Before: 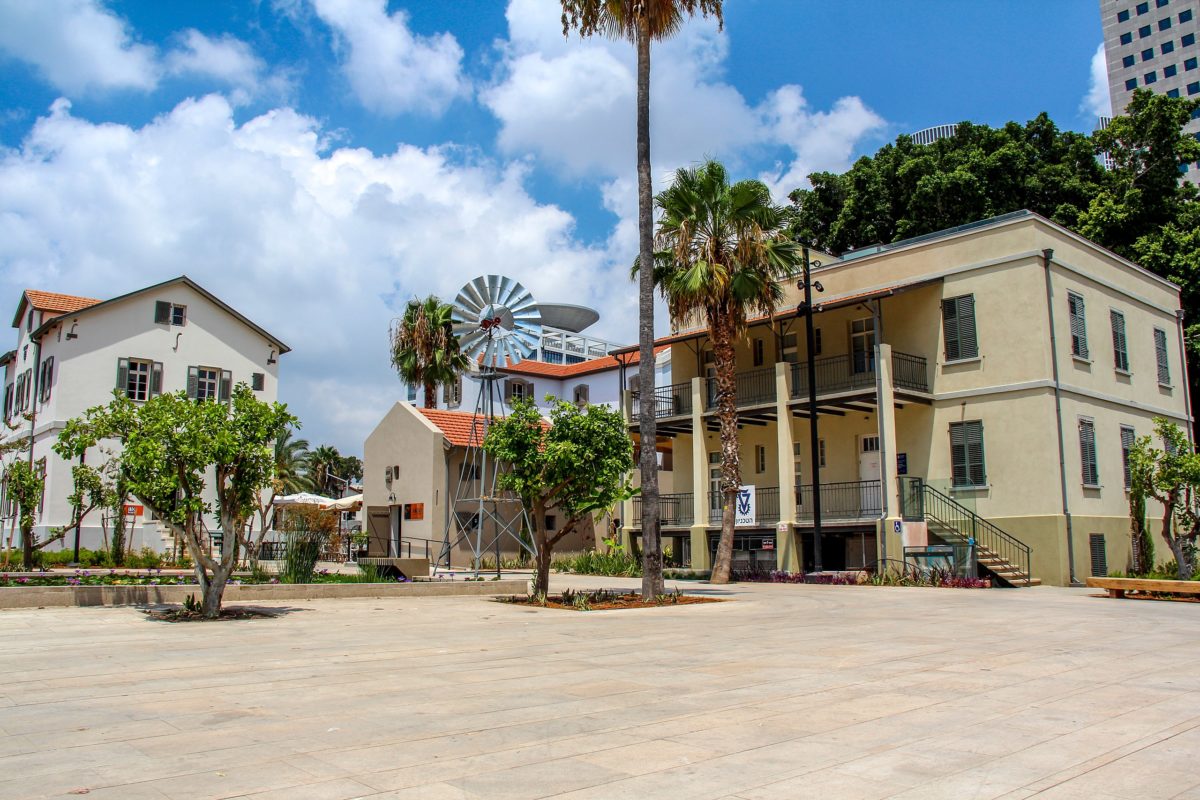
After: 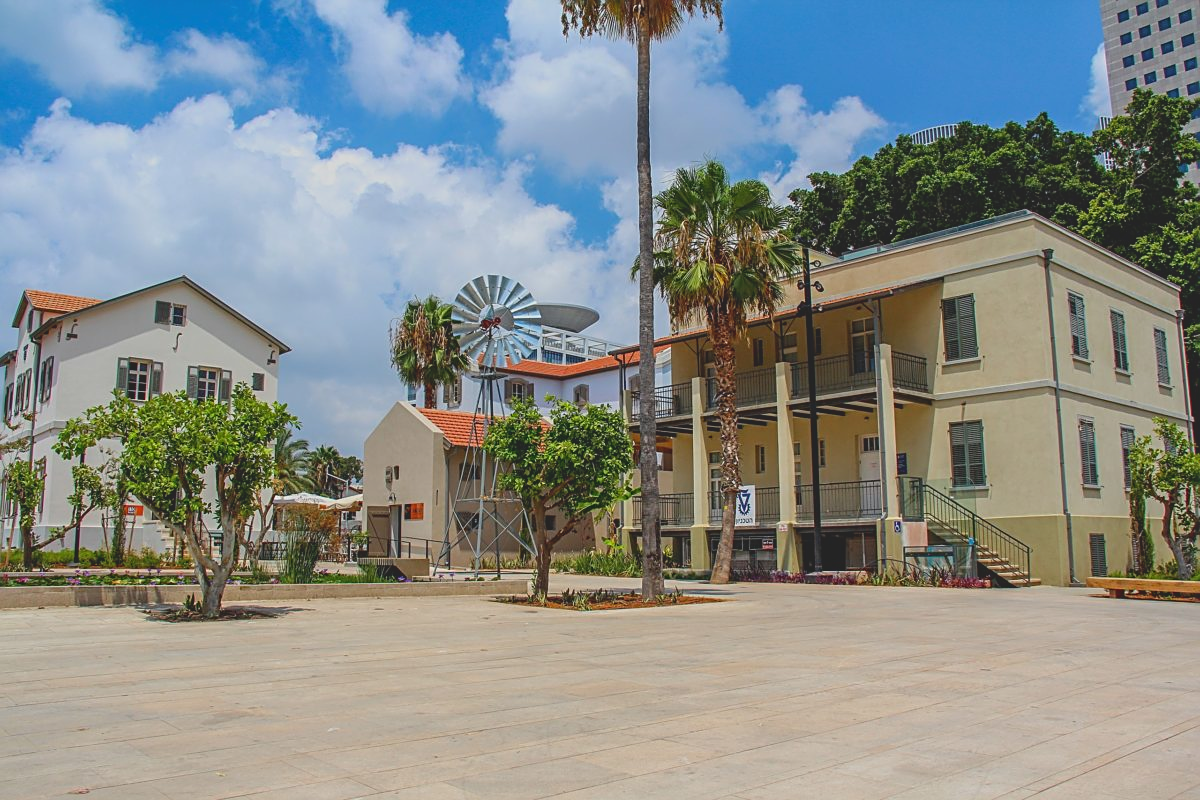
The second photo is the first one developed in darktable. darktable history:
contrast brightness saturation: contrast -0.28
sharpen: on, module defaults
